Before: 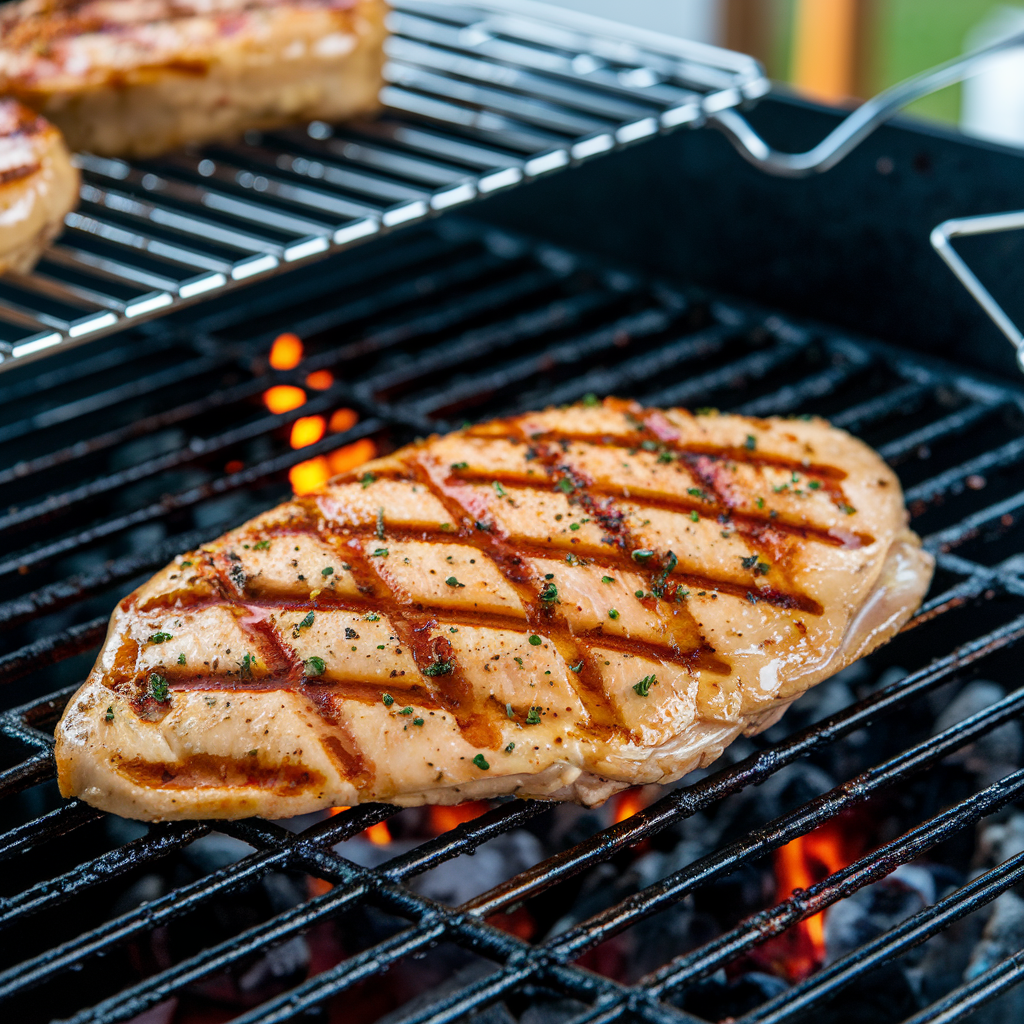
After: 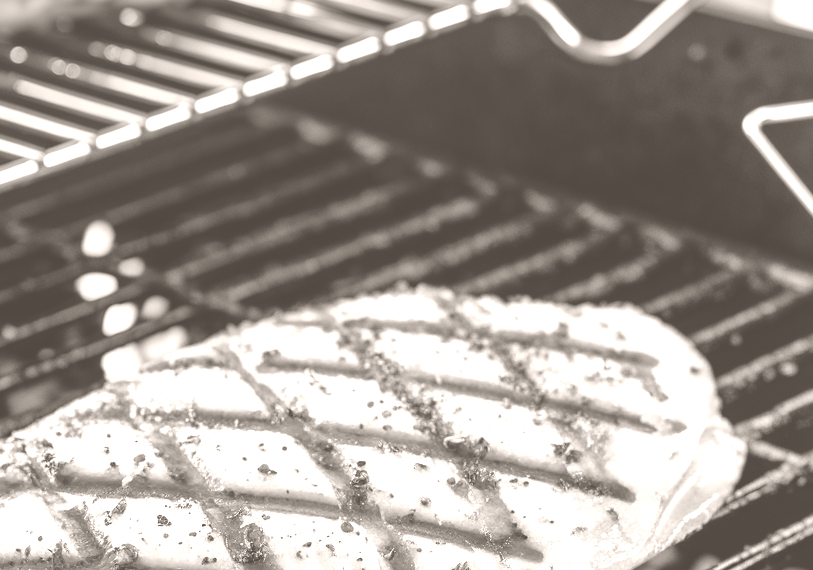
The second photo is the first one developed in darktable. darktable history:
crop: left 18.38%, top 11.092%, right 2.134%, bottom 33.217%
colorize: hue 34.49°, saturation 35.33%, source mix 100%, lightness 55%, version 1
velvia: strength 15%
contrast brightness saturation: saturation 0.18
